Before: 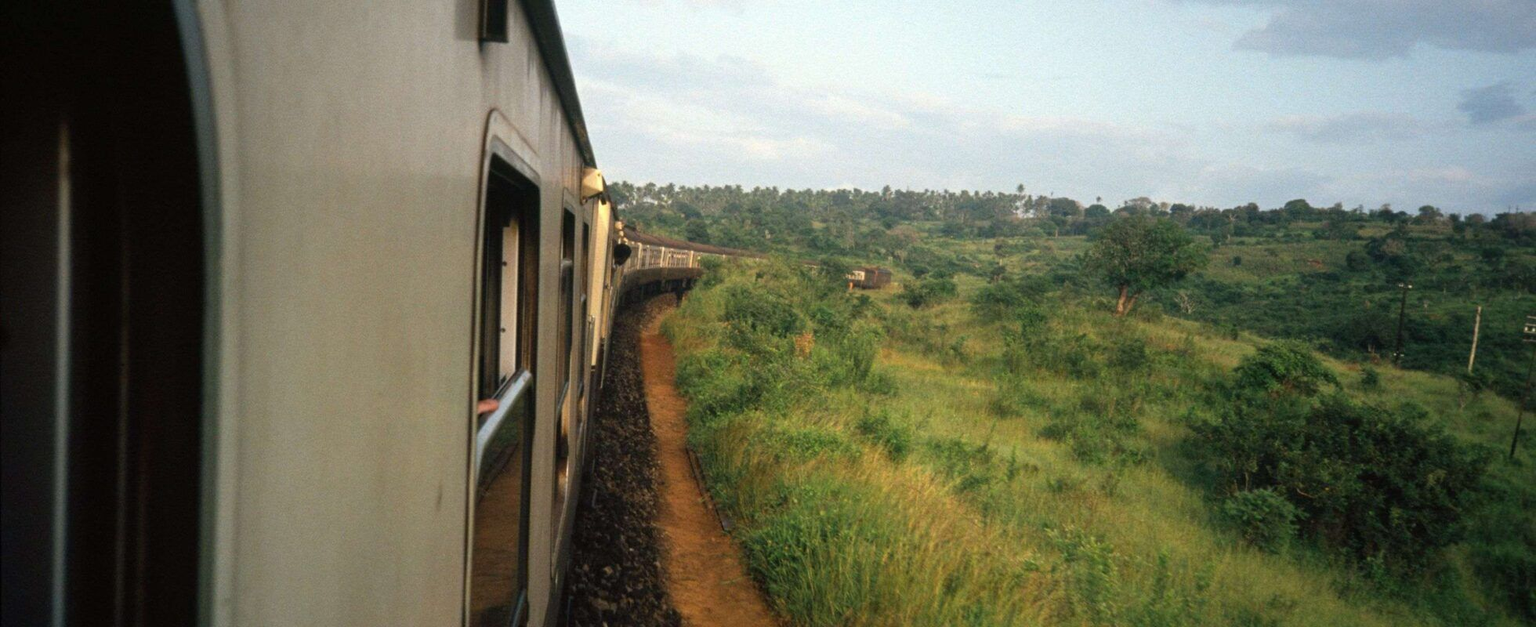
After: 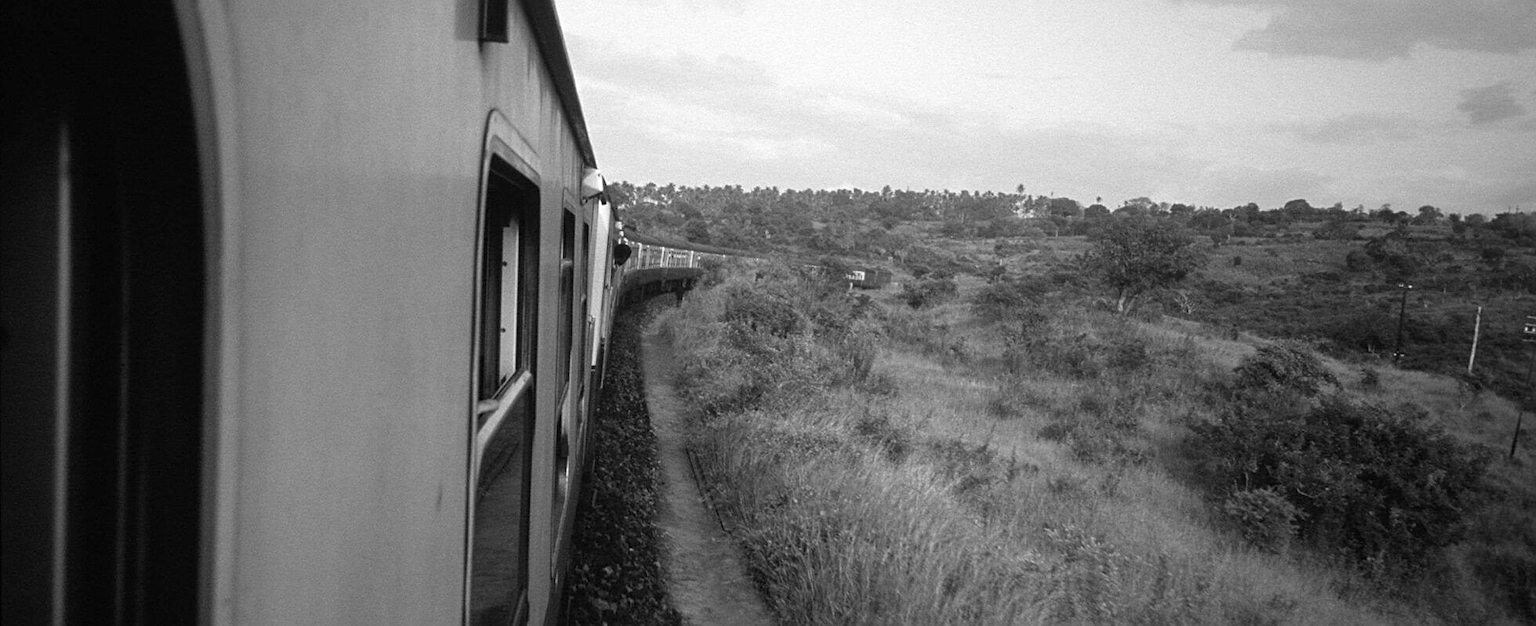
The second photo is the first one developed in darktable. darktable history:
monochrome: a 32, b 64, size 2.3, highlights 1
sharpen: on, module defaults
white balance: red 1.045, blue 0.932
